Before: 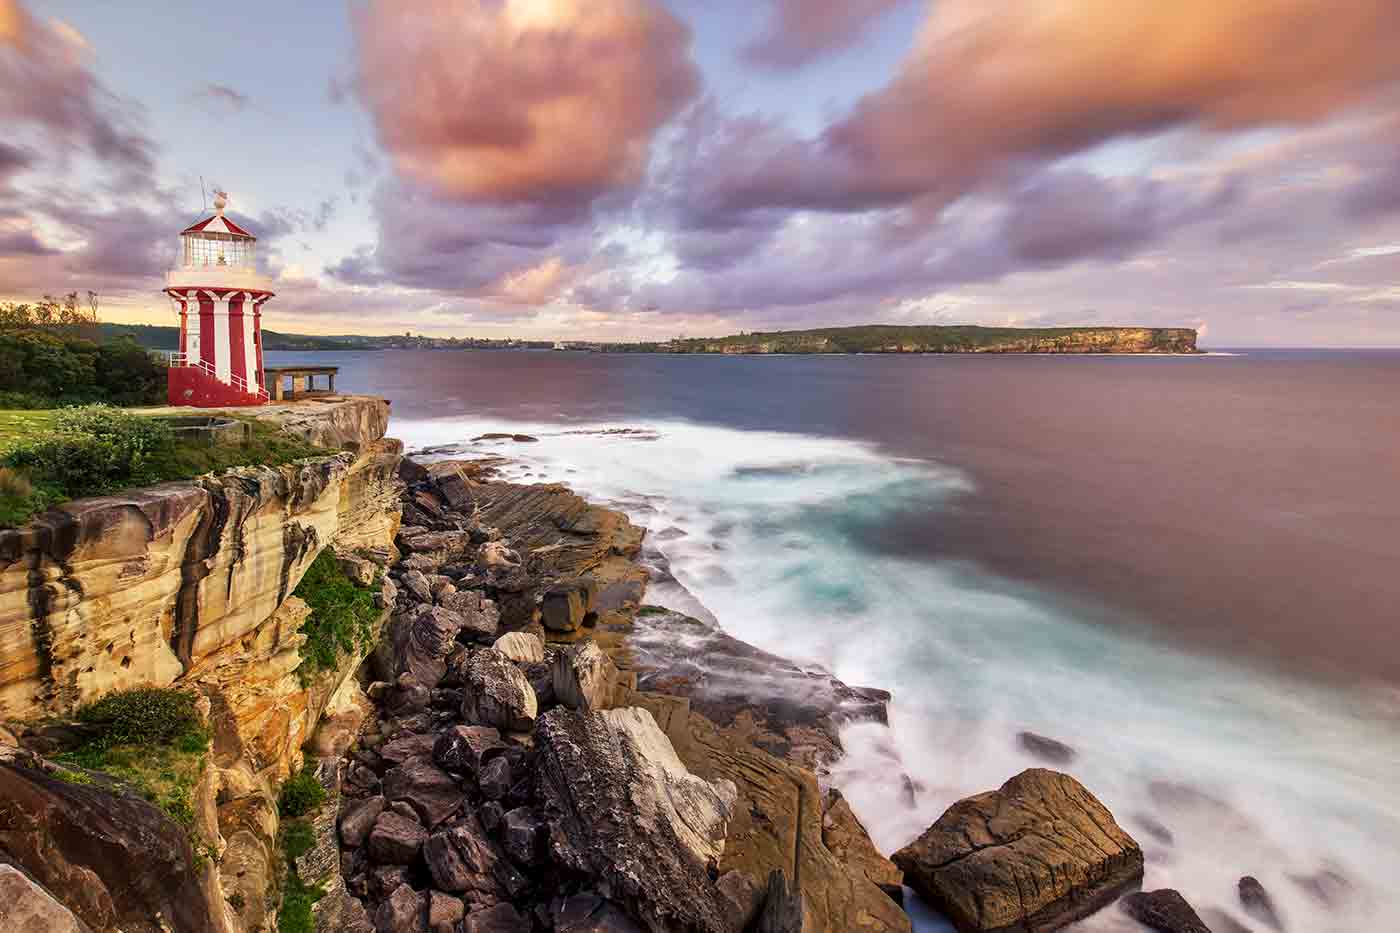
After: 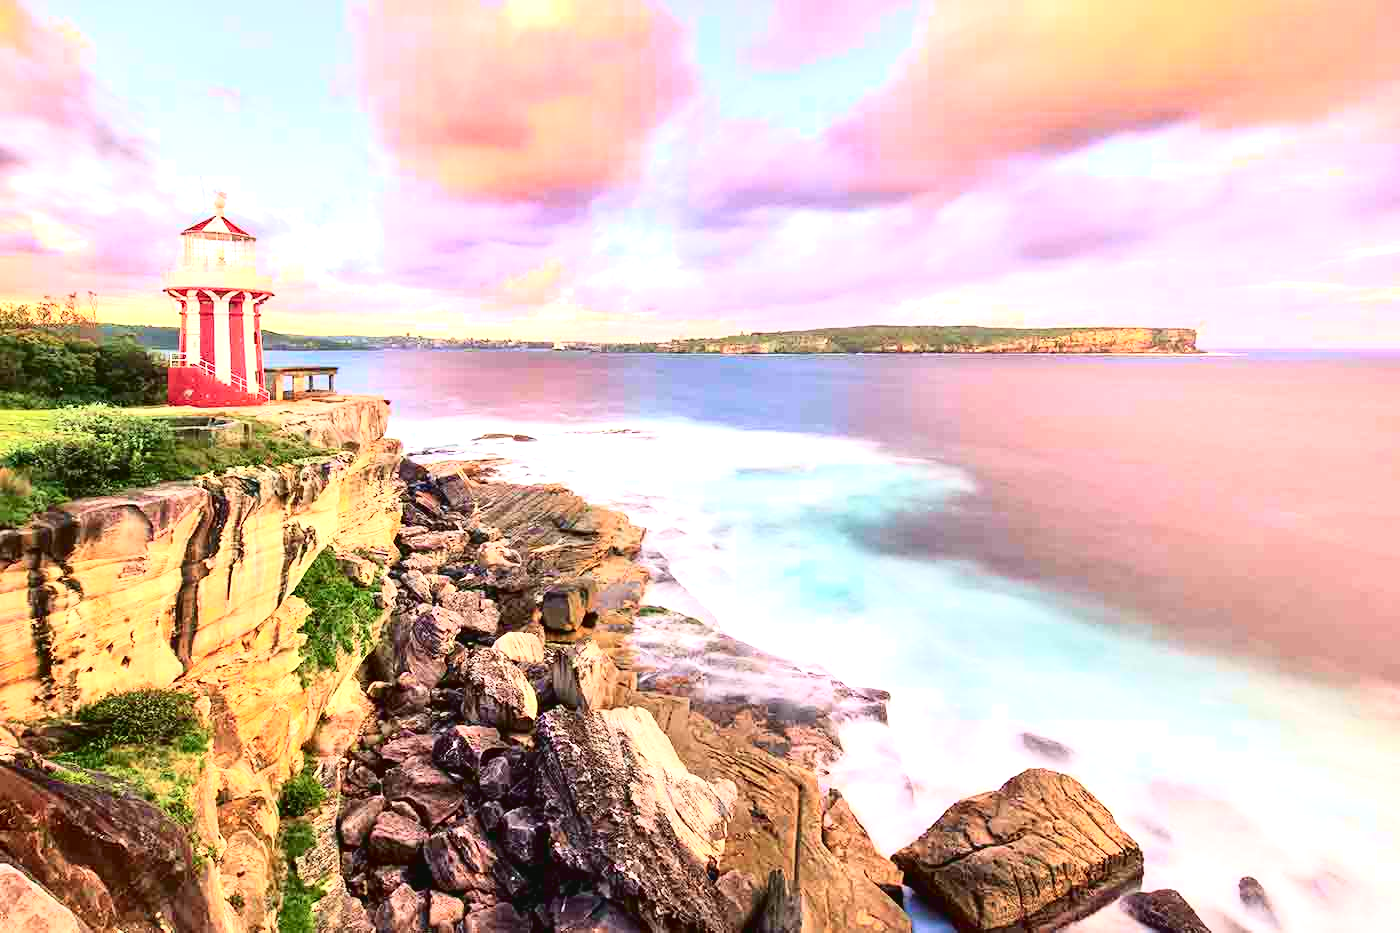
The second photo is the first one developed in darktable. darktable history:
white balance: red 0.982, blue 1.018
tone curve: curves: ch0 [(0.003, 0.032) (0.037, 0.037) (0.142, 0.117) (0.279, 0.311) (0.405, 0.49) (0.526, 0.651) (0.722, 0.857) (0.875, 0.946) (1, 0.98)]; ch1 [(0, 0) (0.305, 0.325) (0.453, 0.437) (0.482, 0.474) (0.501, 0.498) (0.515, 0.523) (0.559, 0.591) (0.6, 0.643) (0.656, 0.707) (1, 1)]; ch2 [(0, 0) (0.323, 0.277) (0.424, 0.396) (0.479, 0.484) (0.499, 0.502) (0.515, 0.537) (0.573, 0.602) (0.653, 0.675) (0.75, 0.756) (1, 1)], color space Lab, independent channels, preserve colors none
exposure: black level correction 0, exposure 1.2 EV, compensate exposure bias true, compensate highlight preservation false
